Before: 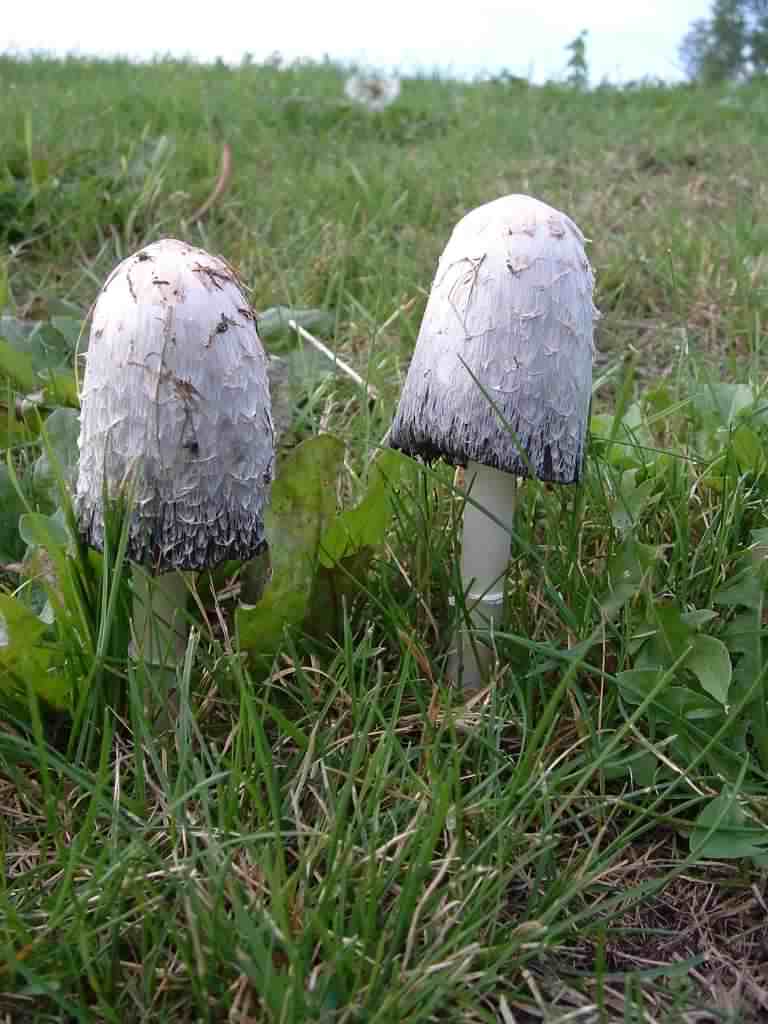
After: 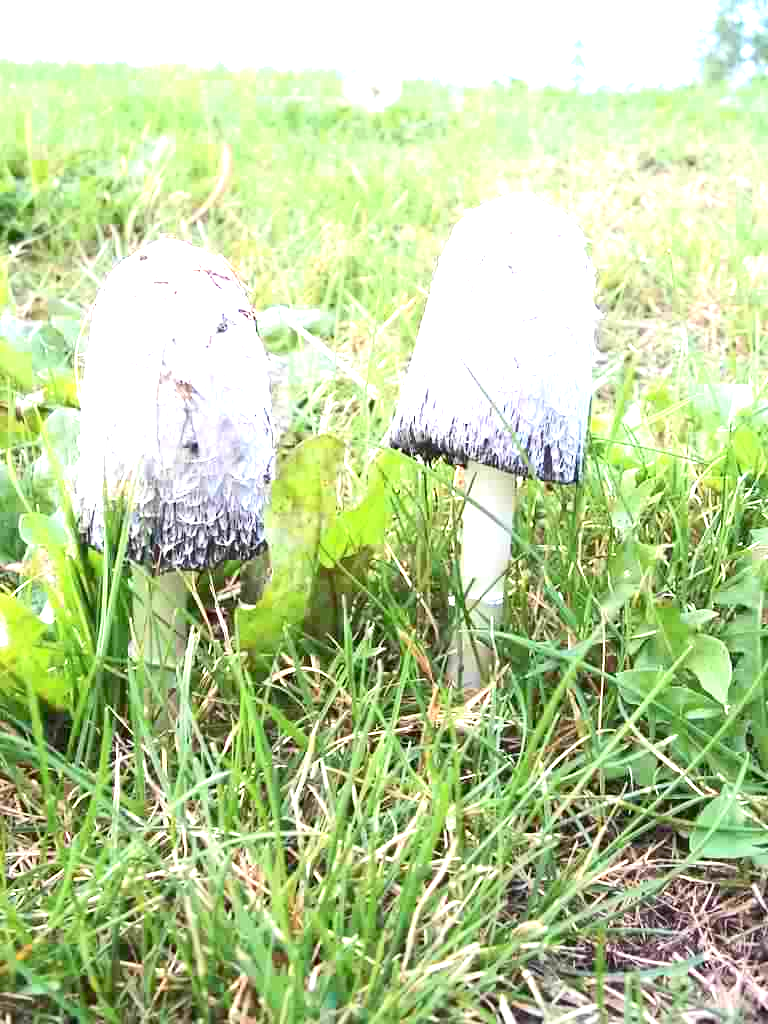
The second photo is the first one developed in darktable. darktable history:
contrast brightness saturation: contrast 0.15, brightness 0.05
exposure: exposure 2.25 EV, compensate highlight preservation false
